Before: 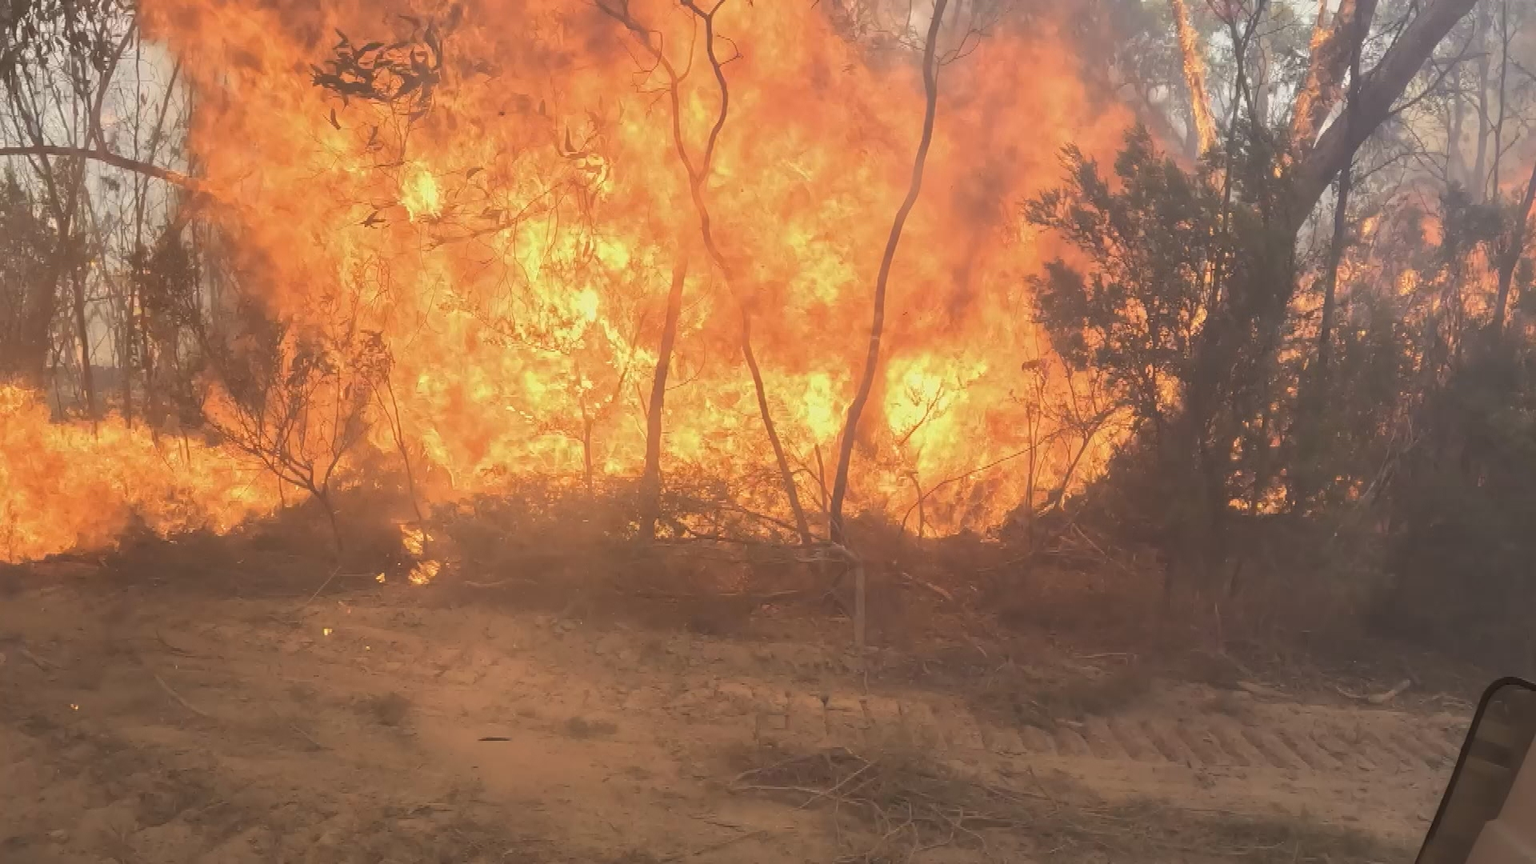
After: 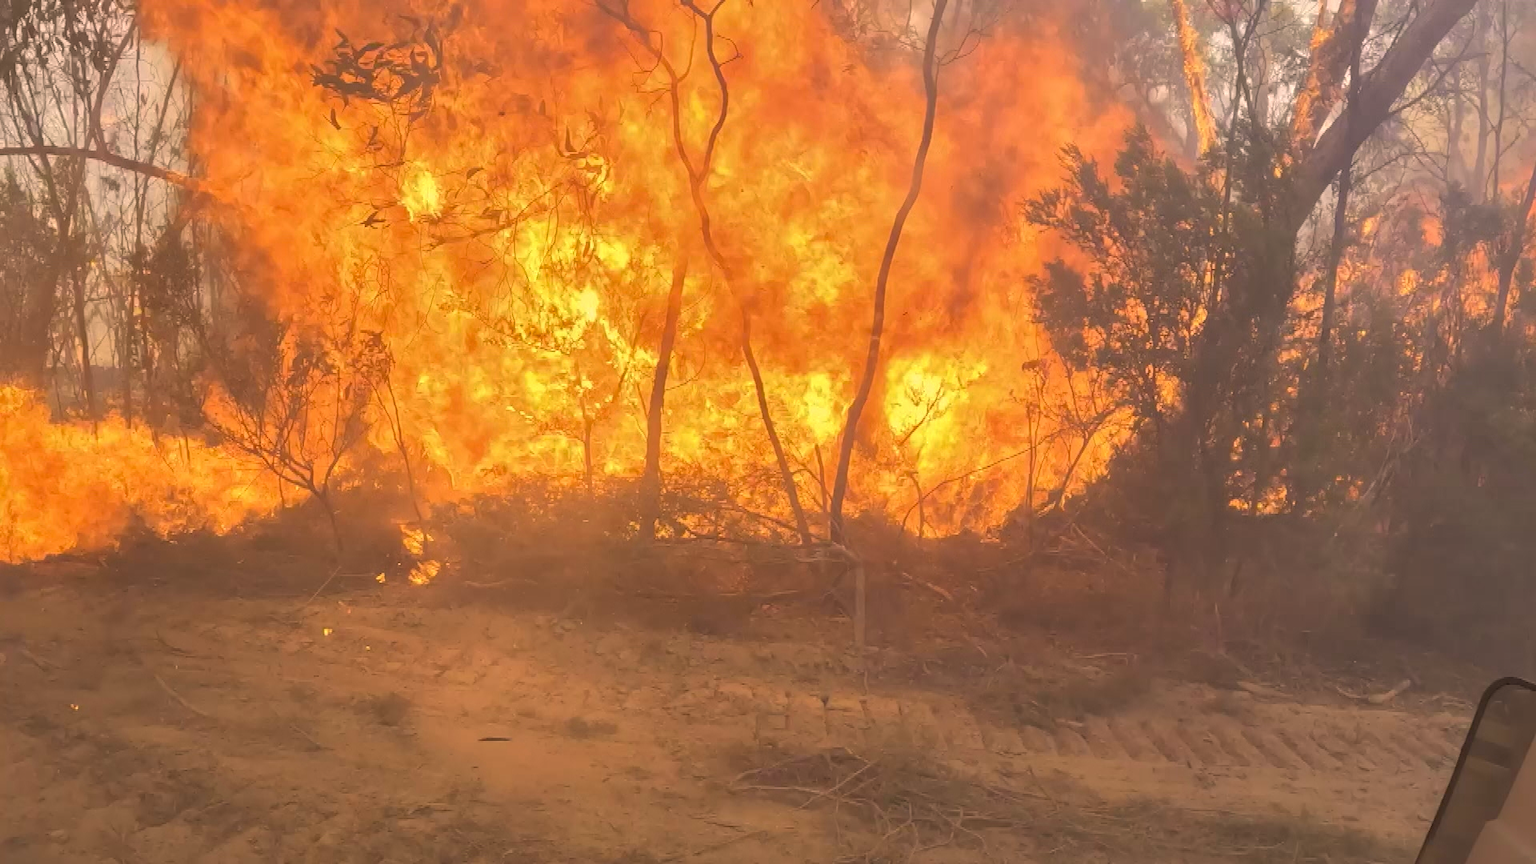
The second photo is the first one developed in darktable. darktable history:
color zones: curves: ch1 [(0, 0.513) (0.143, 0.524) (0.286, 0.511) (0.429, 0.506) (0.571, 0.503) (0.714, 0.503) (0.857, 0.508) (1, 0.513)]
shadows and highlights: on, module defaults
color calibration: x 0.38, y 0.389, temperature 4075.79 K
exposure: exposure 0.202 EV, compensate highlight preservation false
color correction: highlights a* 14.95, highlights b* 31.74
